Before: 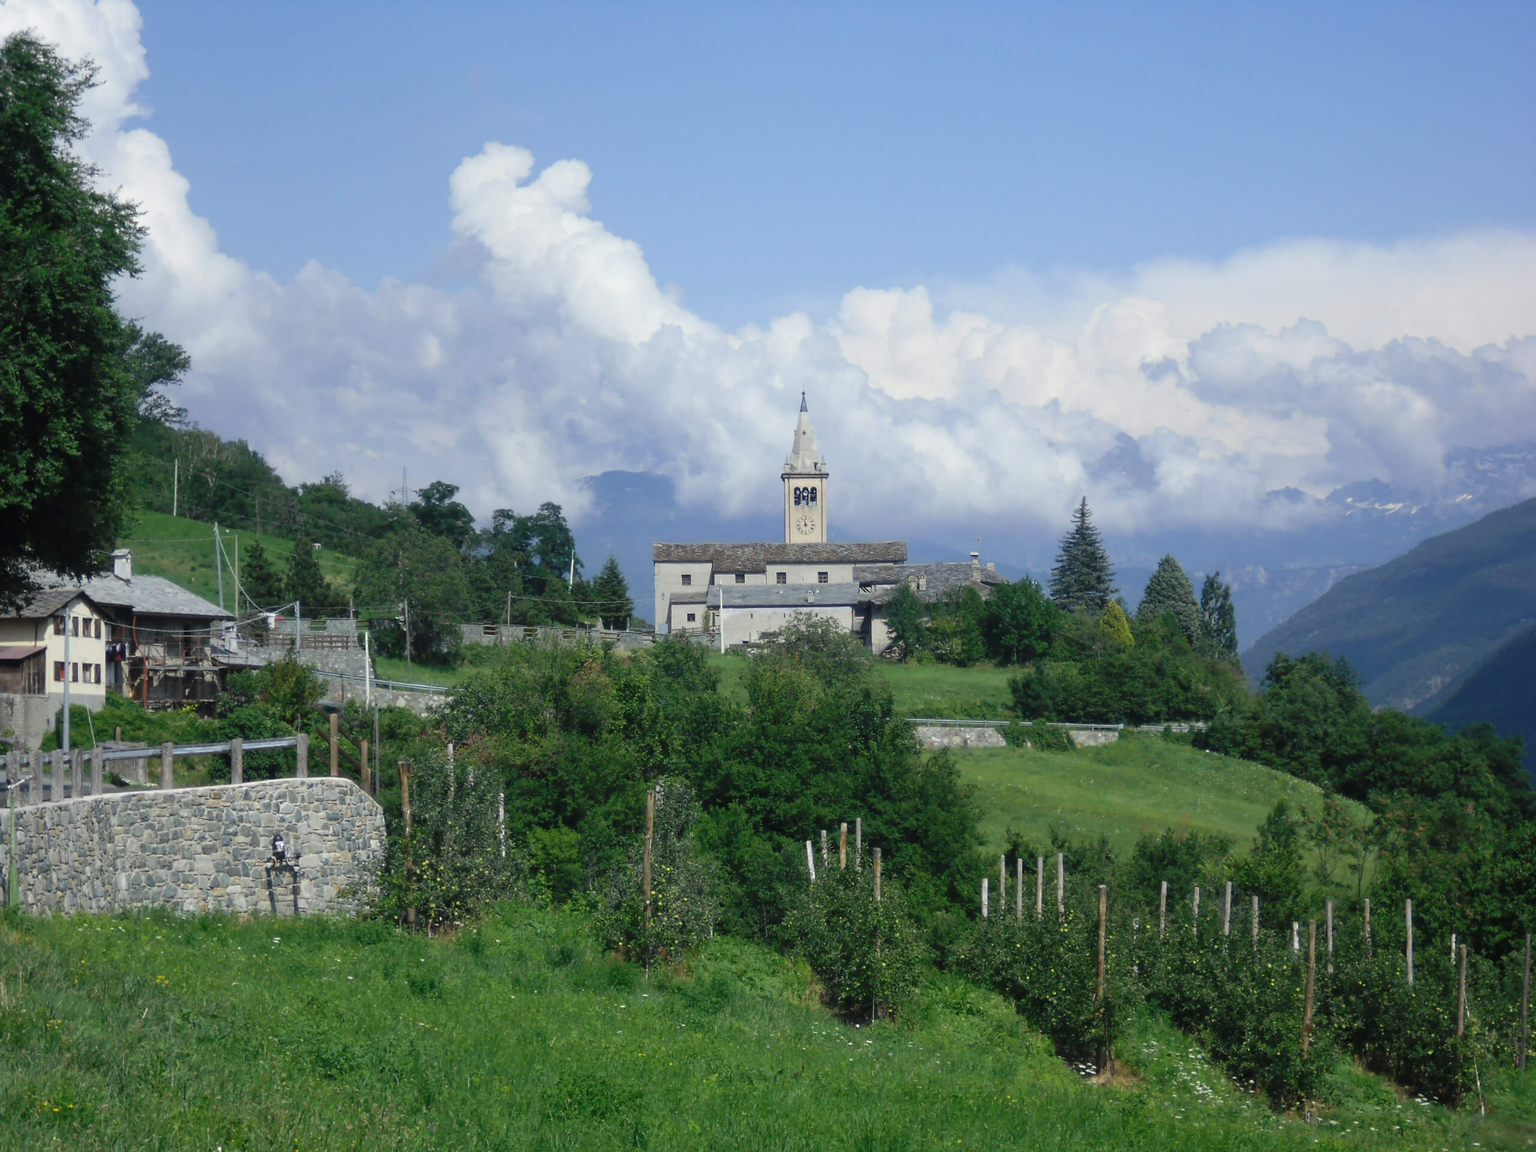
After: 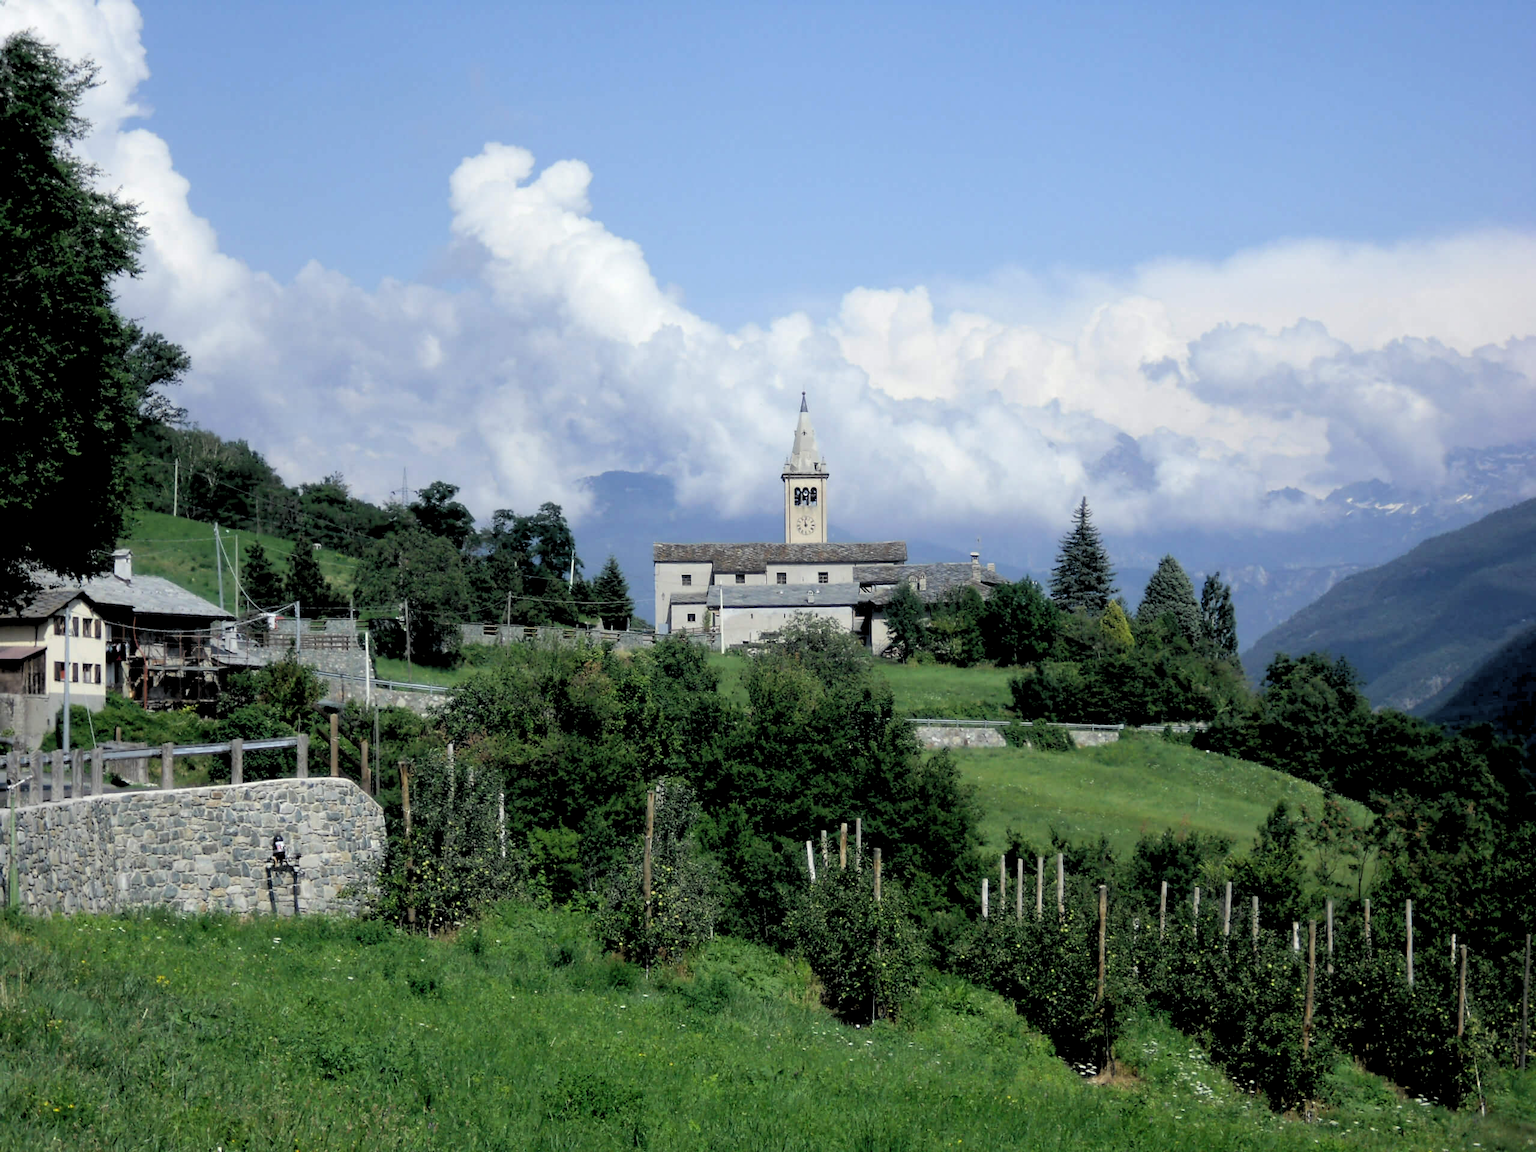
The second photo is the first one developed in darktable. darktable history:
rgb levels: levels [[0.029, 0.461, 0.922], [0, 0.5, 1], [0, 0.5, 1]]
local contrast: mode bilateral grid, contrast 100, coarseness 100, detail 108%, midtone range 0.2
color balance rgb: linear chroma grading › global chroma -0.67%, saturation formula JzAzBz (2021)
